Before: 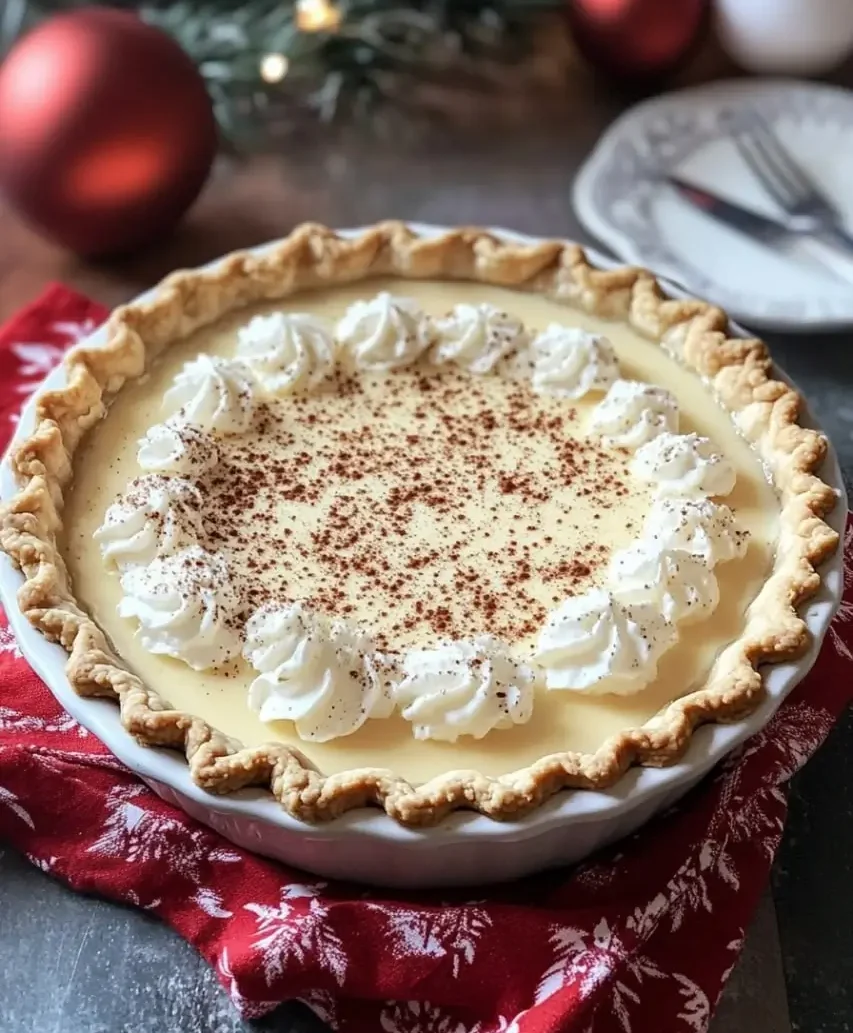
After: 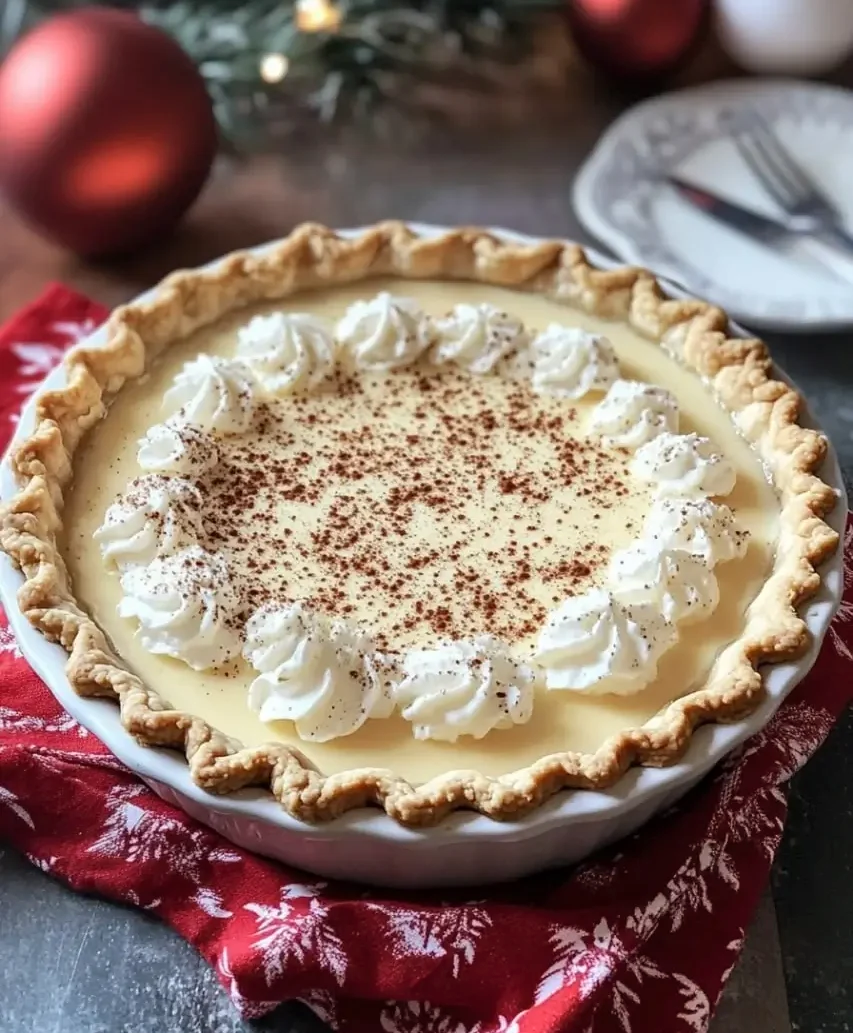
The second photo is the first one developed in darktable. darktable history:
shadows and highlights: shadows 37.01, highlights -27.64, soften with gaussian
